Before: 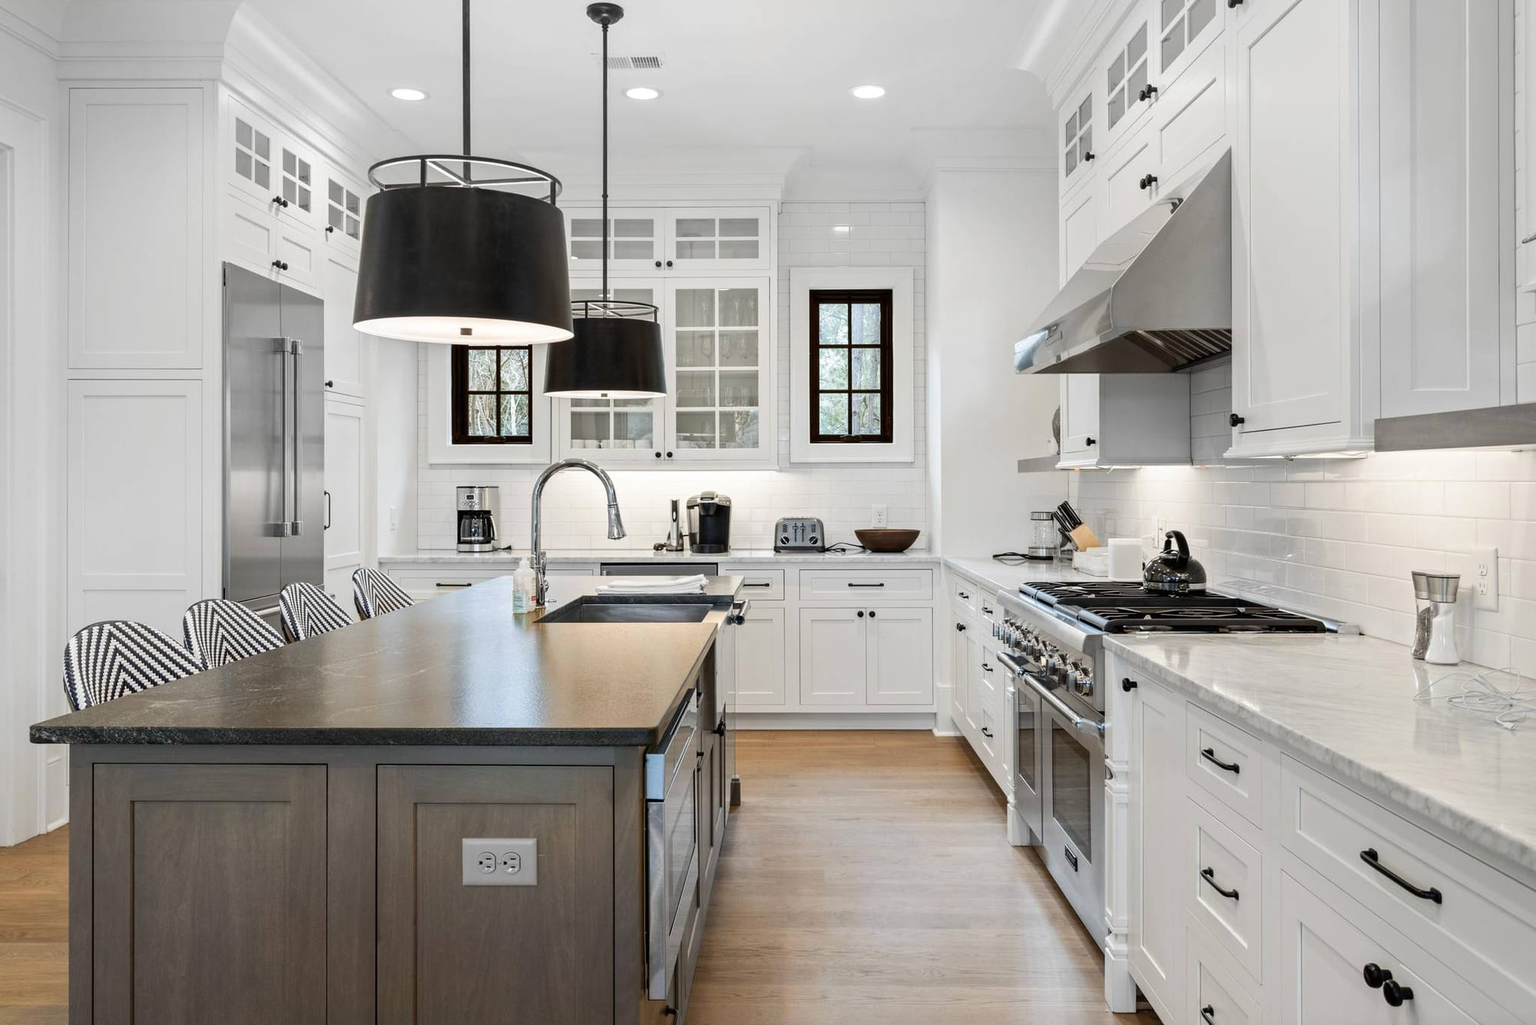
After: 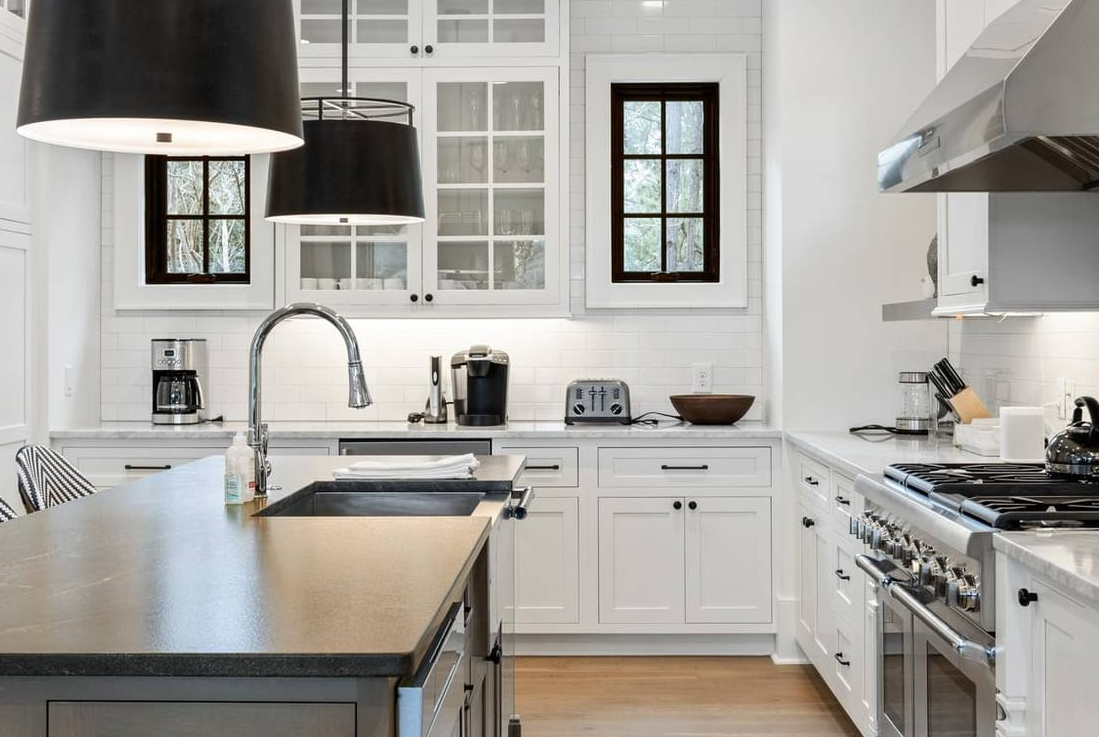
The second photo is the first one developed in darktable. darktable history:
crop and rotate: left 22.199%, top 22.048%, right 22.828%, bottom 22.665%
